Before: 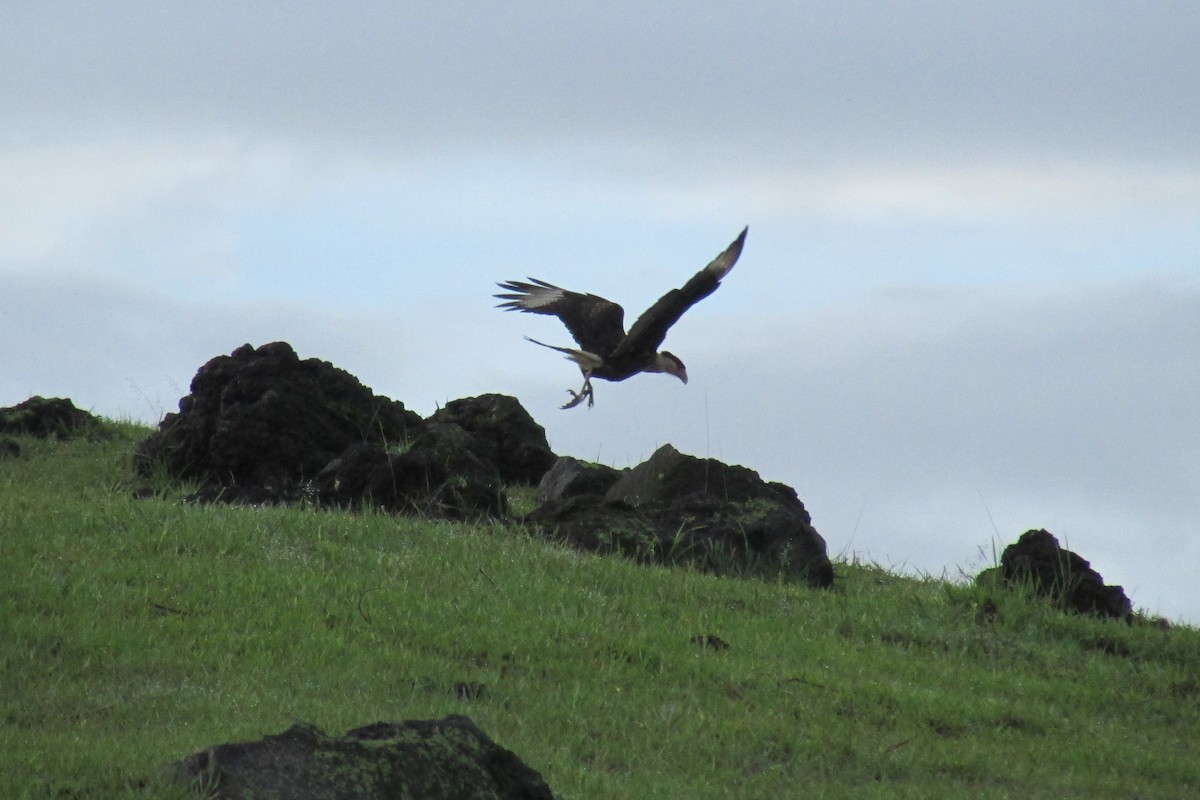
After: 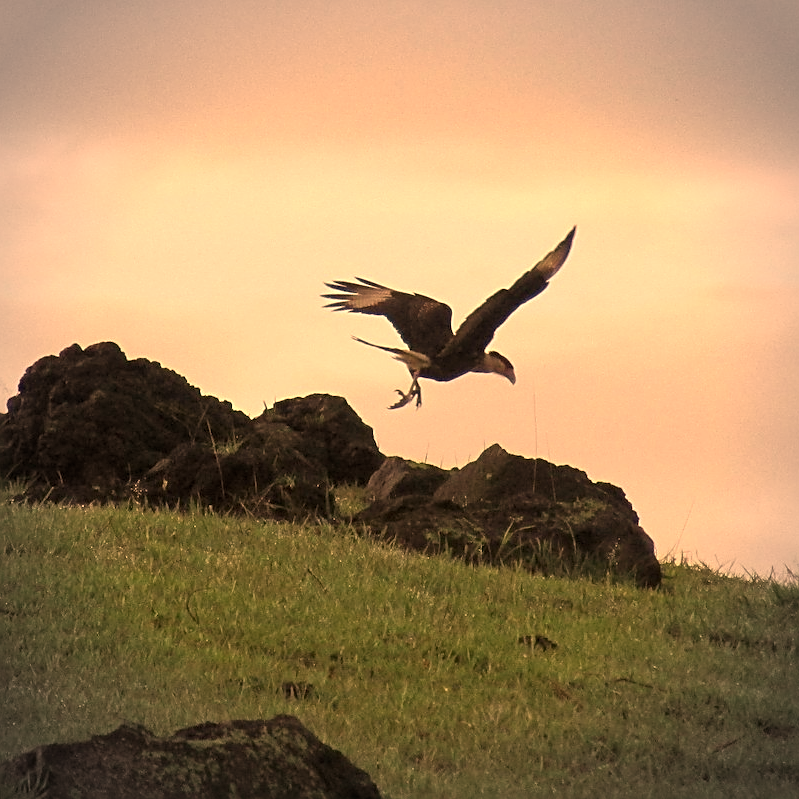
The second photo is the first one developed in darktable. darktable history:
sharpen: amount 0.575
vignetting: automatic ratio true
white balance: red 1.467, blue 0.684
crop and rotate: left 14.385%, right 18.948%
local contrast: mode bilateral grid, contrast 20, coarseness 50, detail 120%, midtone range 0.2
